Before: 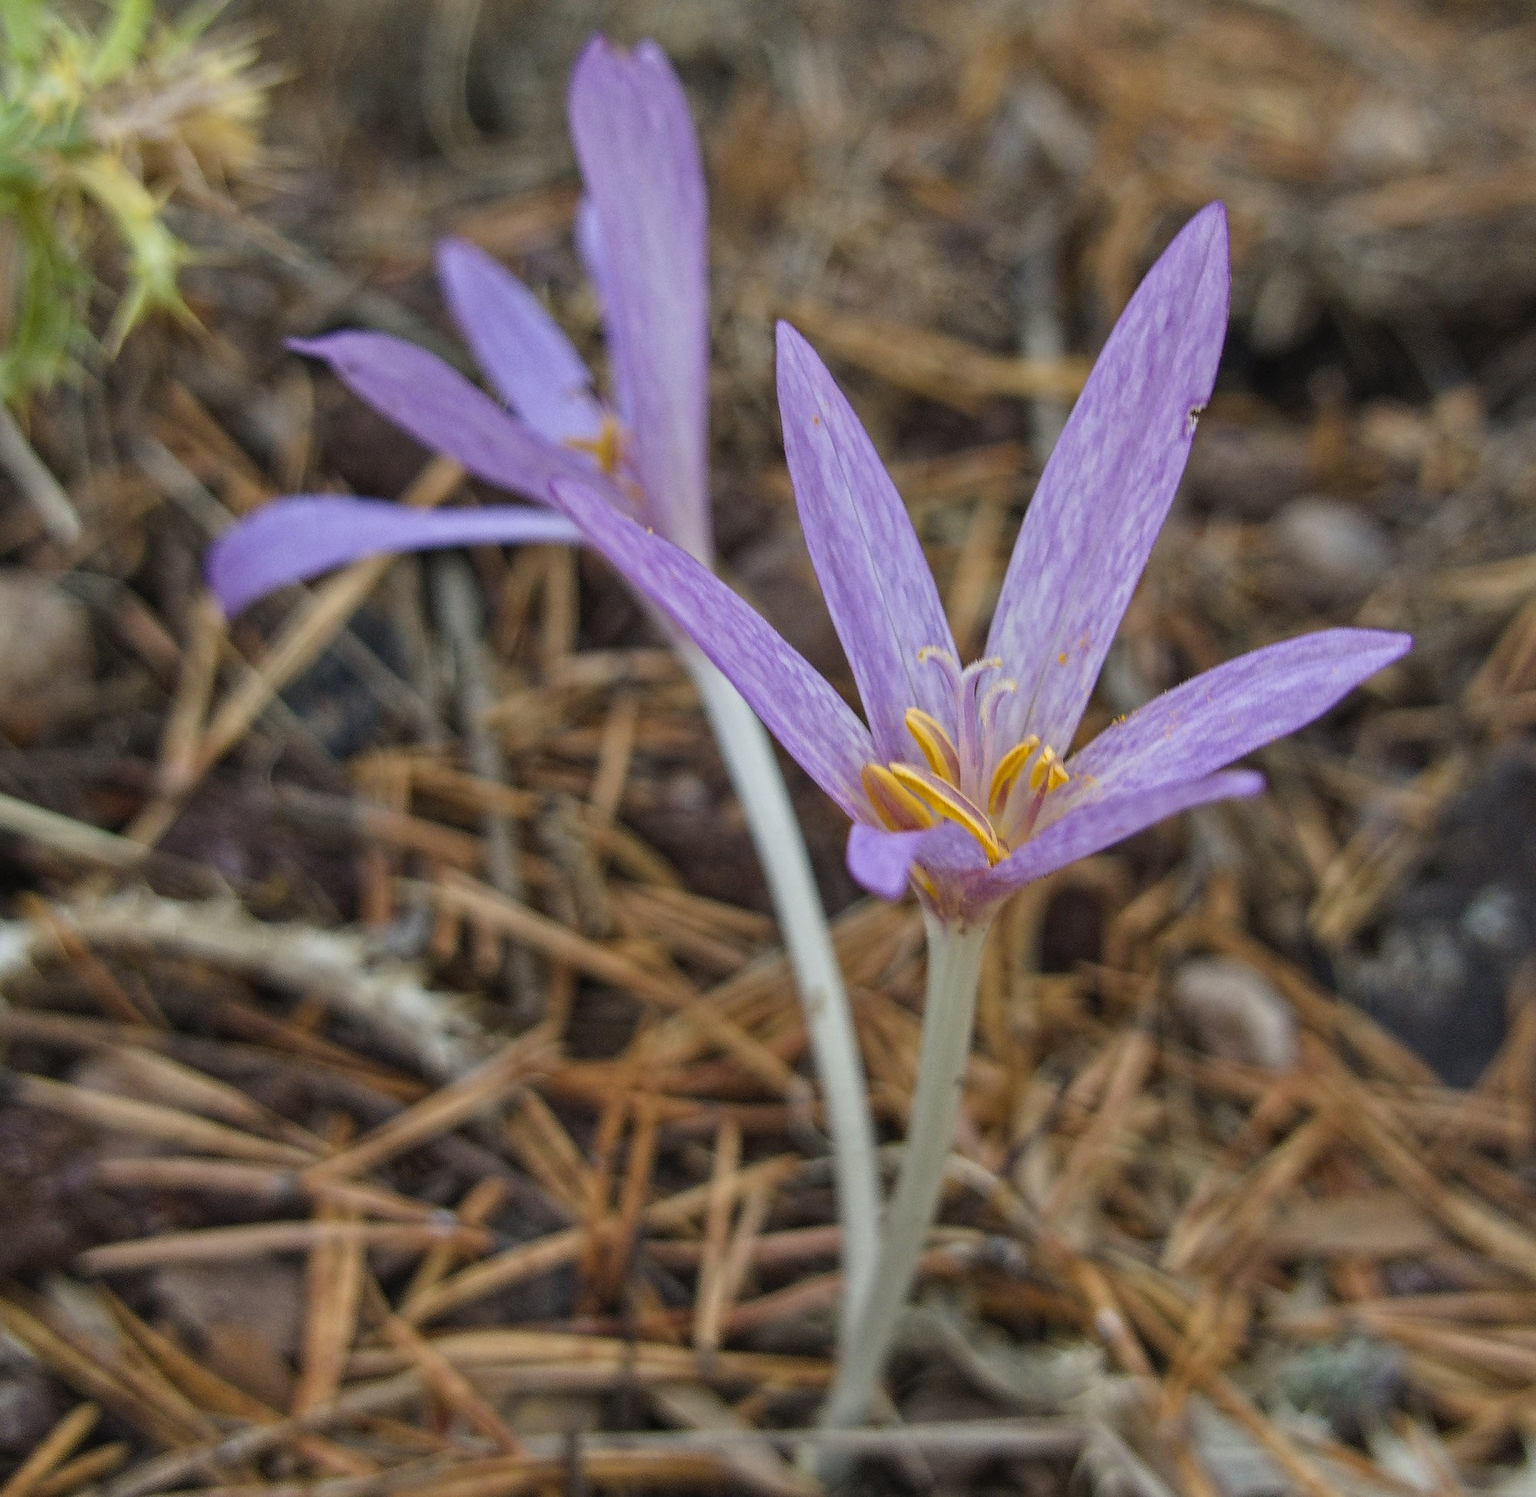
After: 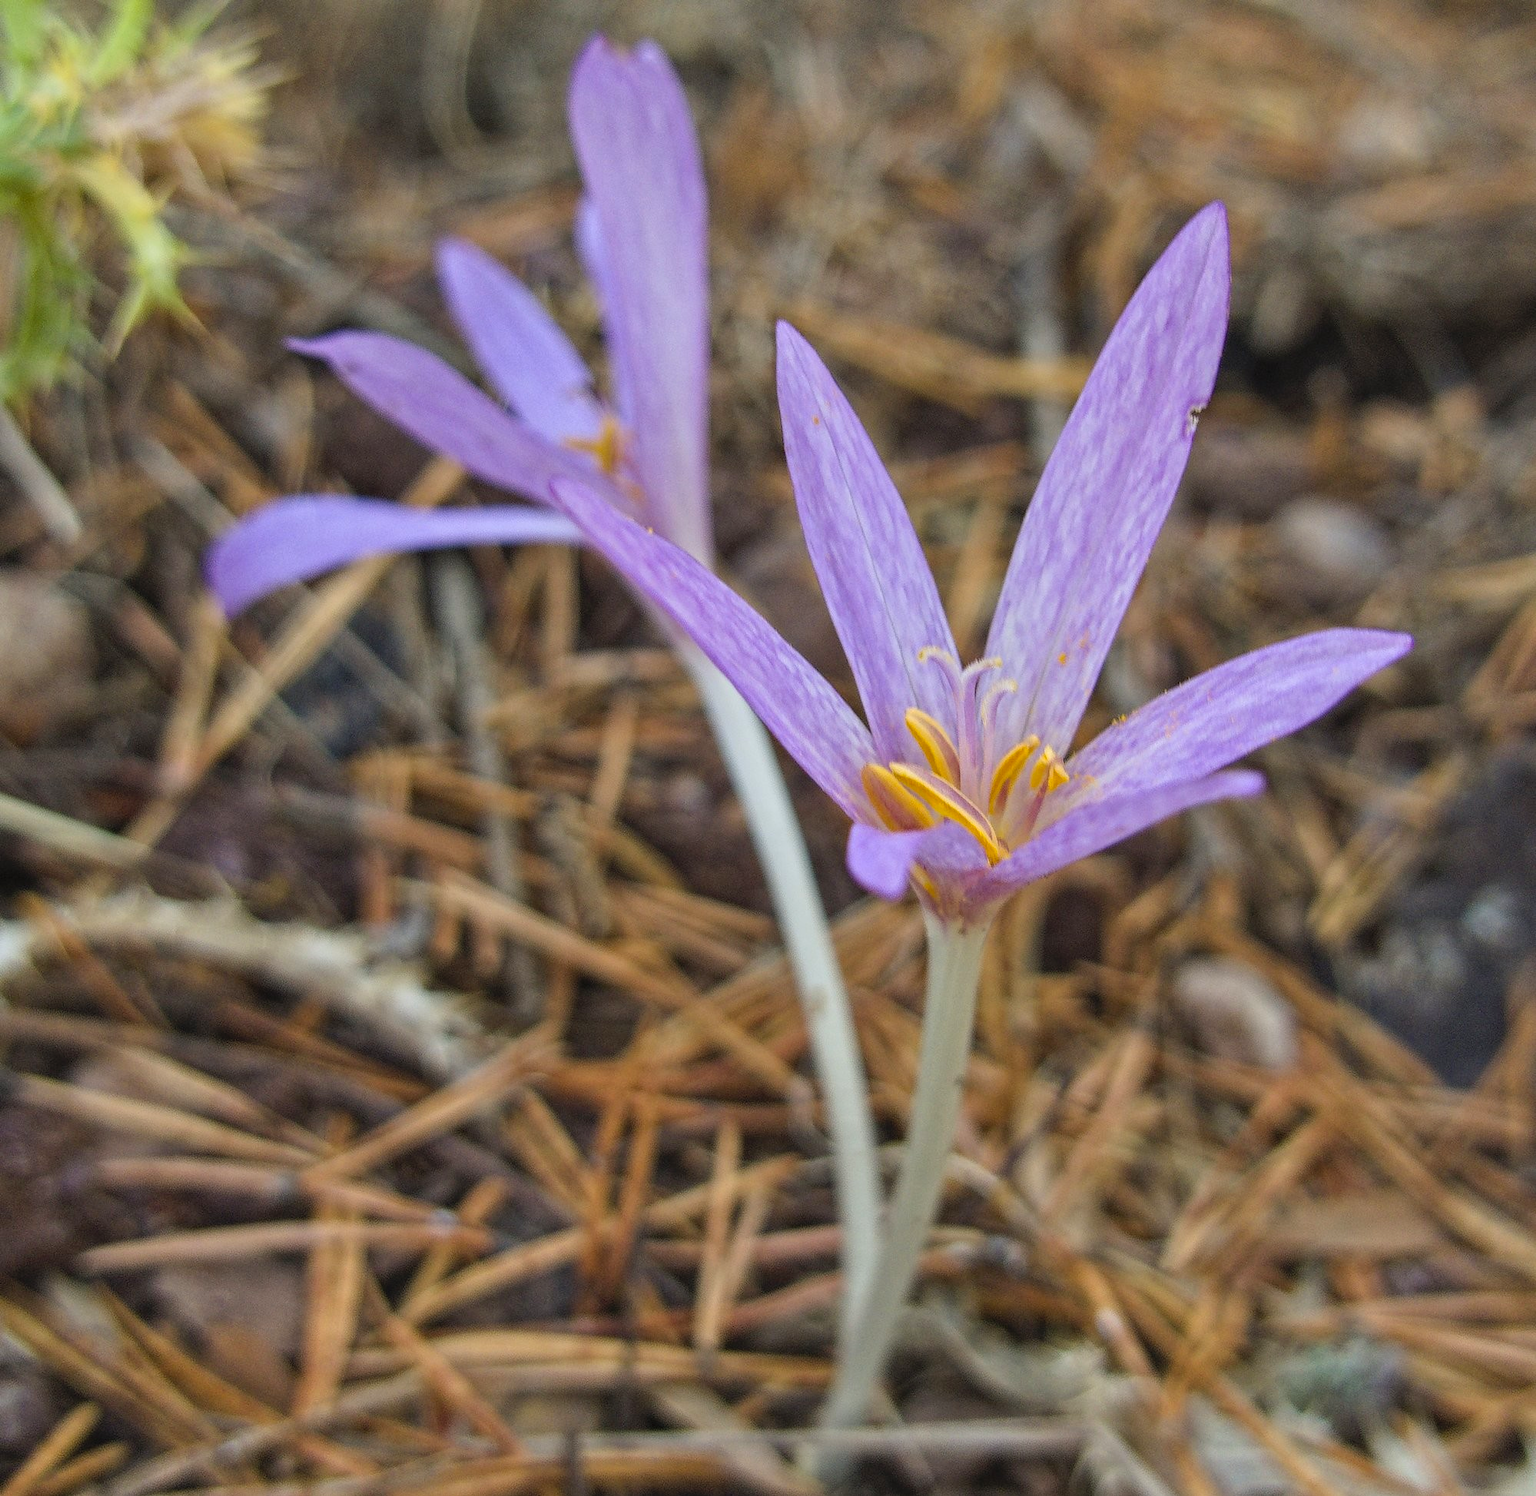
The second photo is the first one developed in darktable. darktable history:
contrast brightness saturation: contrast 0.073, brightness 0.079, saturation 0.18
